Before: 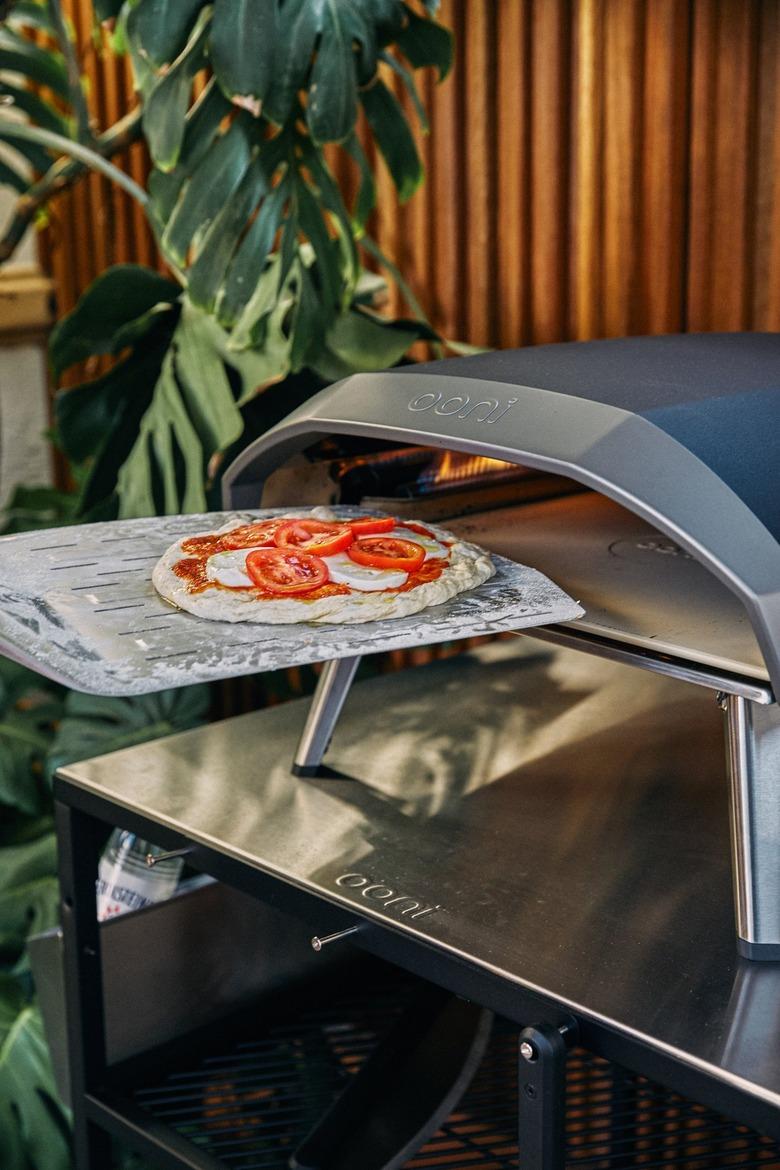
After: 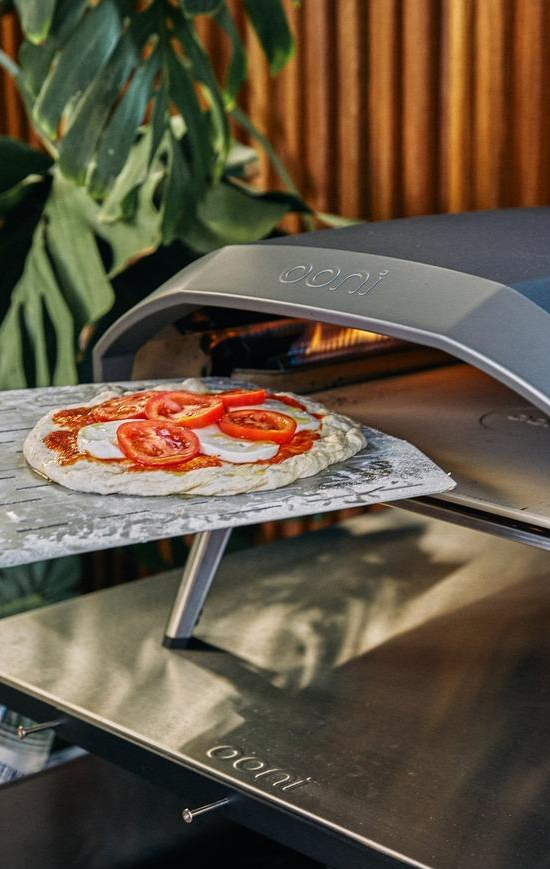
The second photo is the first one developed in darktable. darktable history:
crop and rotate: left 16.592%, top 10.969%, right 12.882%, bottom 14.68%
